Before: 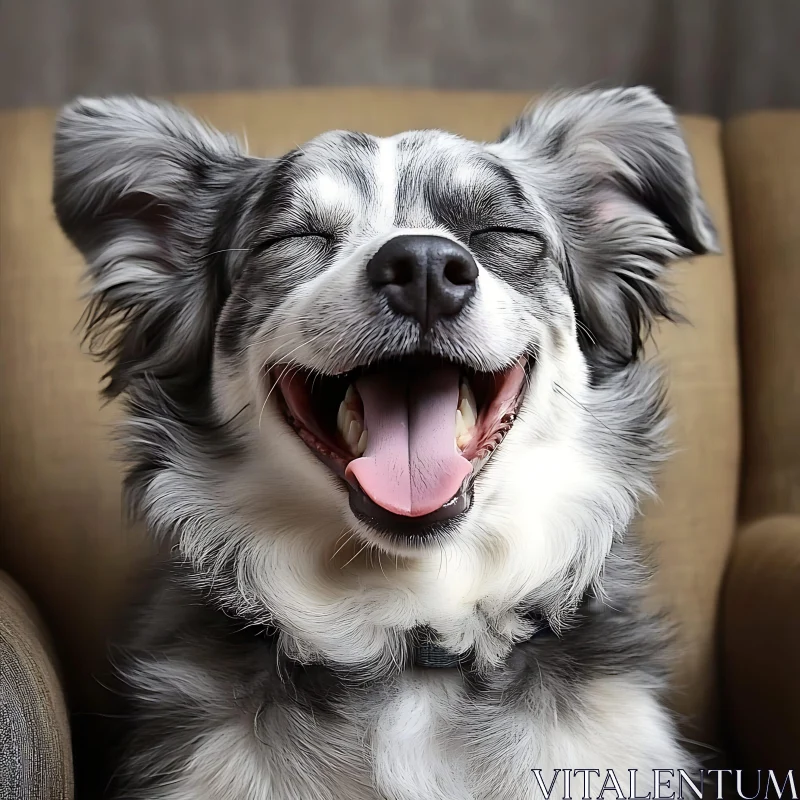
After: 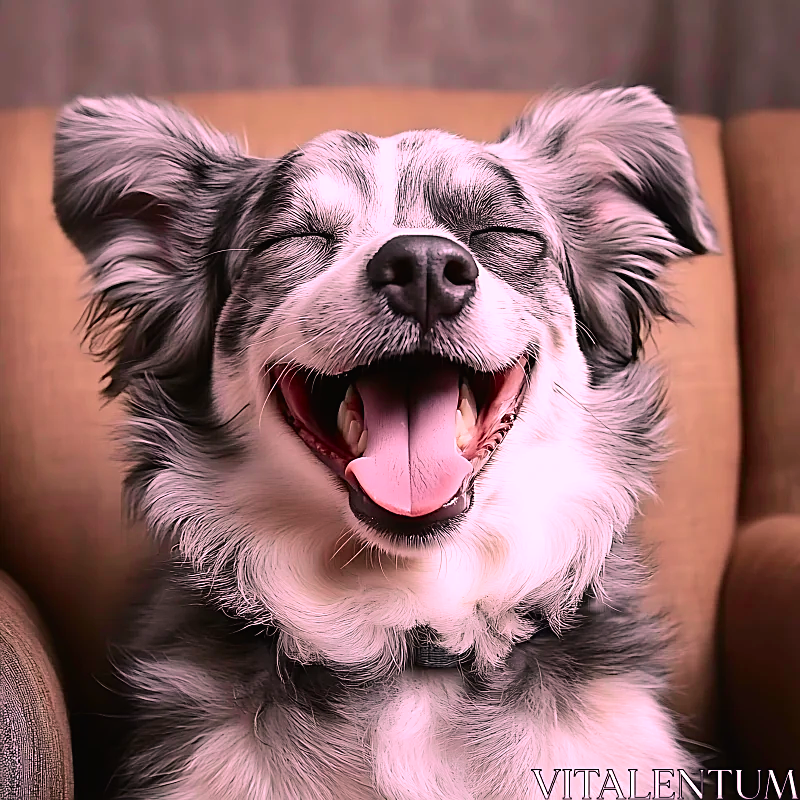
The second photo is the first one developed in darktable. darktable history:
tone curve: curves: ch0 [(0, 0.013) (0.036, 0.035) (0.274, 0.288) (0.504, 0.536) (0.844, 0.84) (1, 0.97)]; ch1 [(0, 0) (0.389, 0.403) (0.462, 0.48) (0.499, 0.5) (0.524, 0.529) (0.567, 0.603) (0.626, 0.651) (0.749, 0.781) (1, 1)]; ch2 [(0, 0) (0.464, 0.478) (0.5, 0.501) (0.533, 0.539) (0.599, 0.6) (0.704, 0.732) (1, 1)], color space Lab, independent channels, preserve colors none
sharpen: on, module defaults
rgb curve: curves: ch2 [(0, 0) (0.567, 0.512) (1, 1)], mode RGB, independent channels
white balance: red 1.188, blue 1.11
